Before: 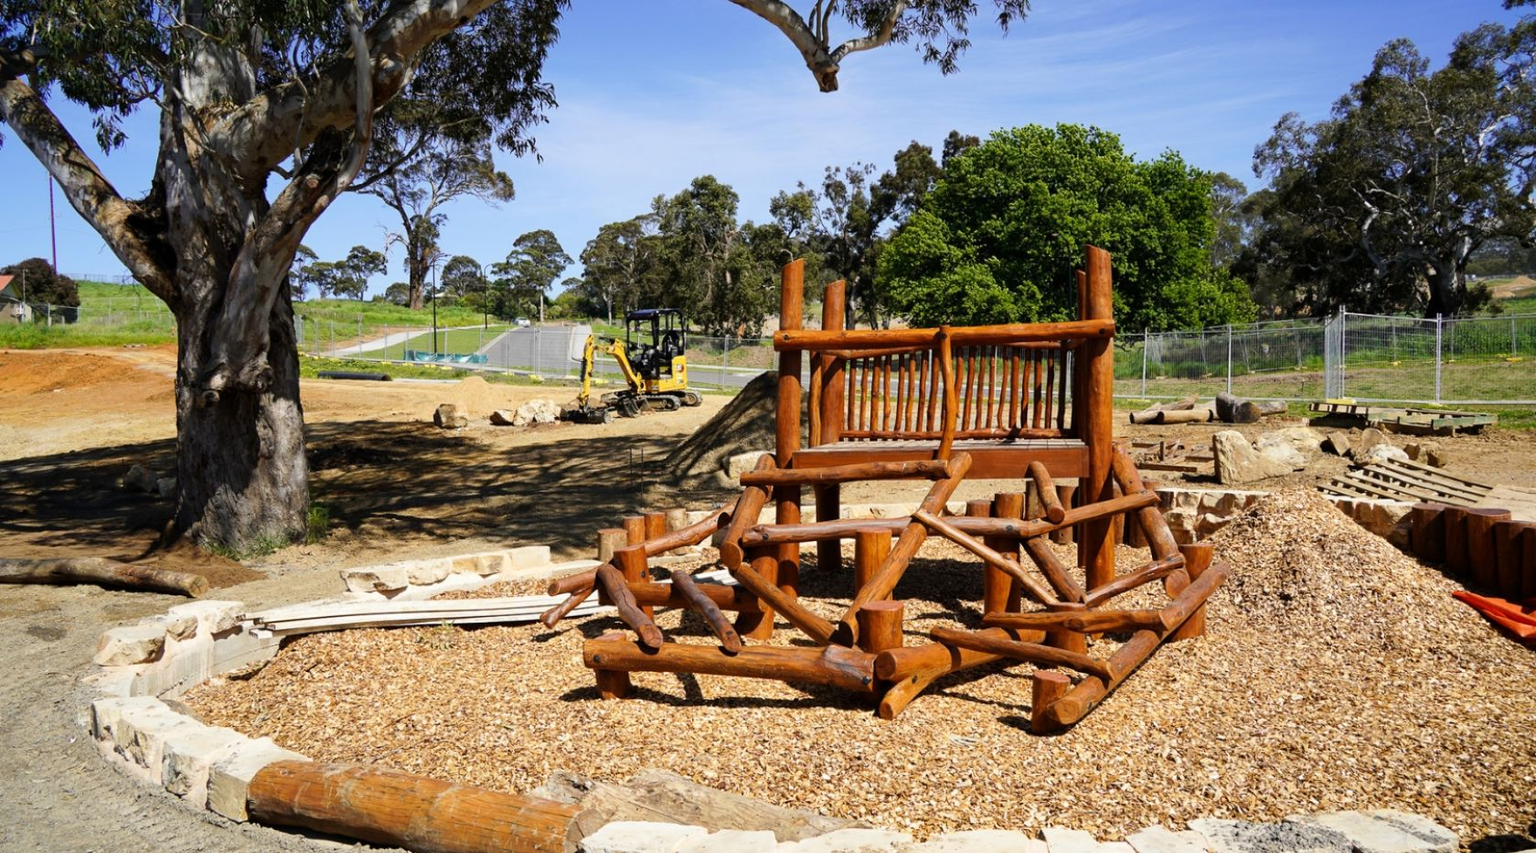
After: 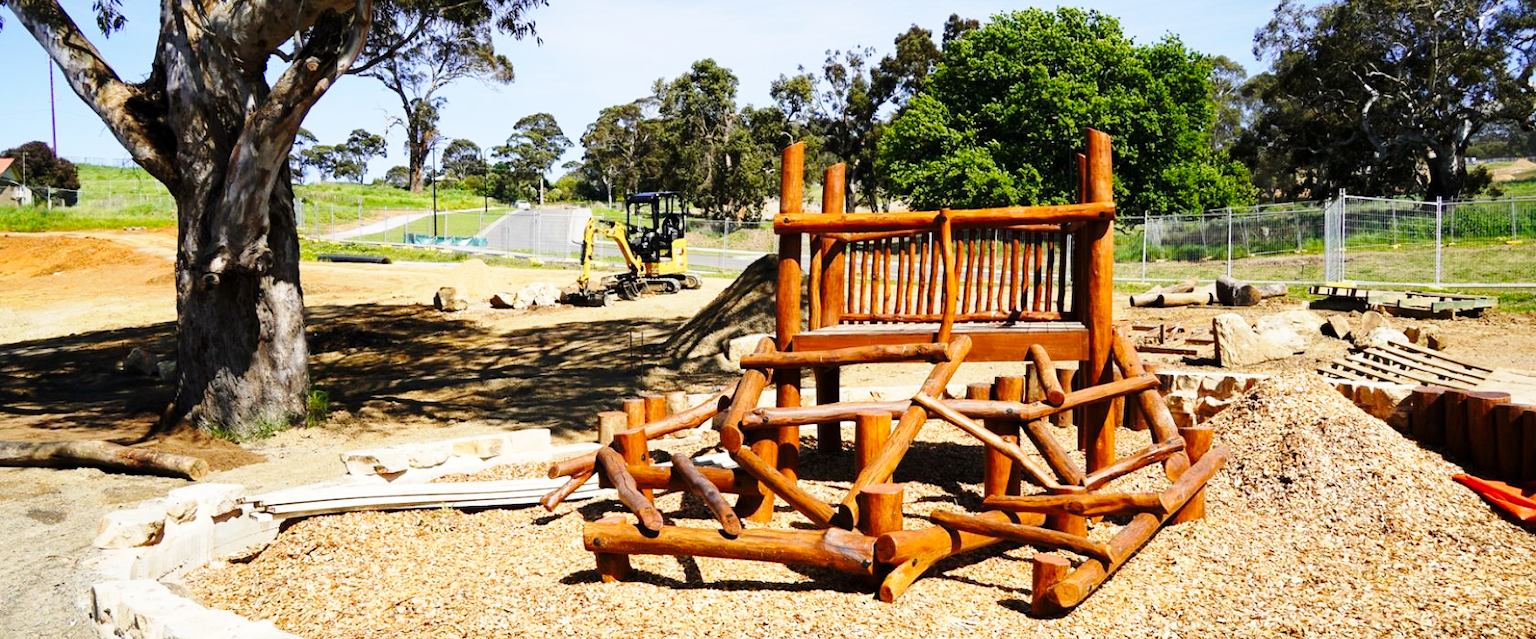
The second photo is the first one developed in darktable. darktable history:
crop: top 13.819%, bottom 11.169%
base curve: curves: ch0 [(0, 0) (0.028, 0.03) (0.121, 0.232) (0.46, 0.748) (0.859, 0.968) (1, 1)], preserve colors none
